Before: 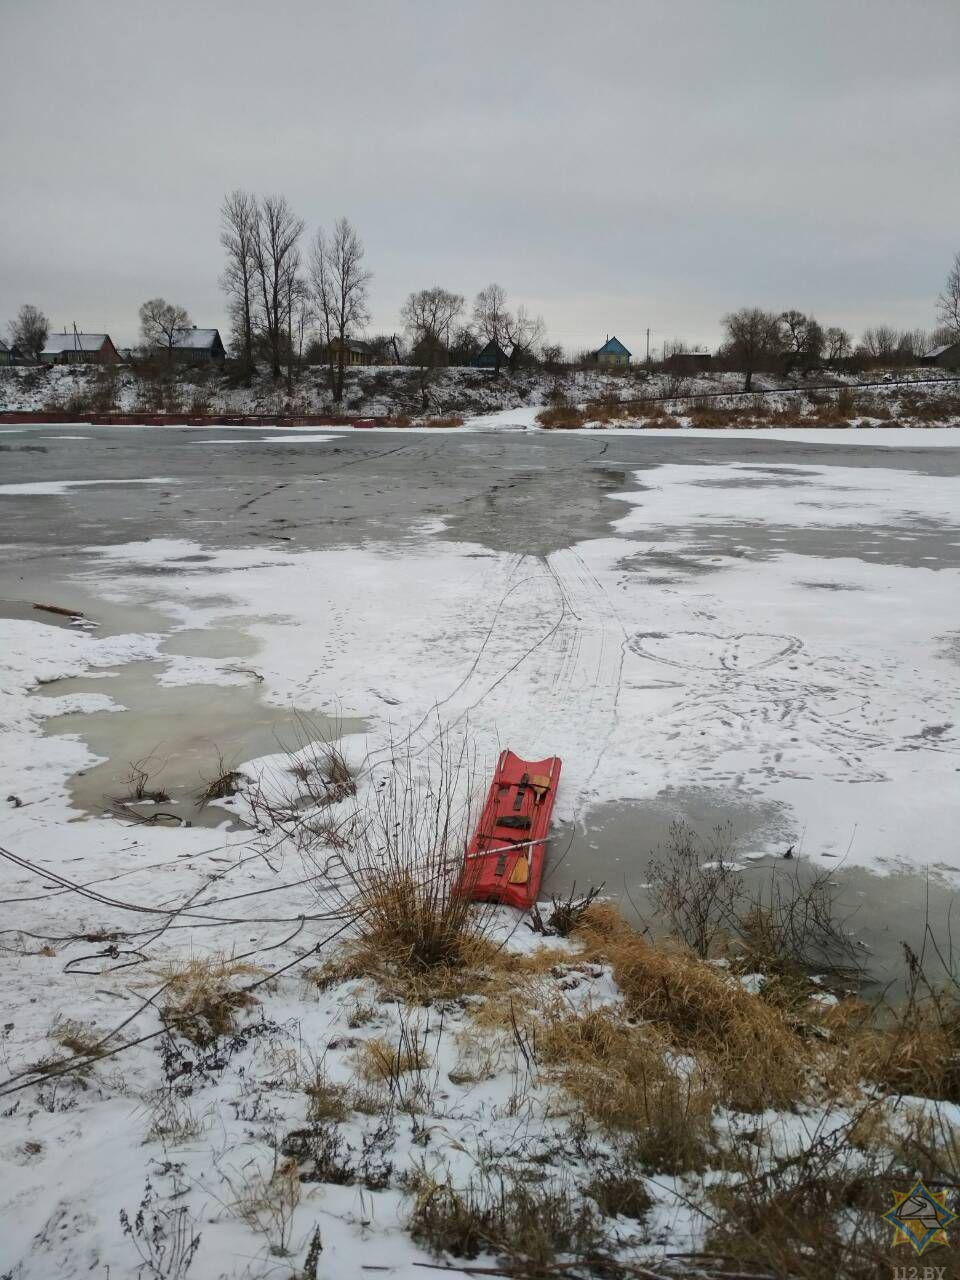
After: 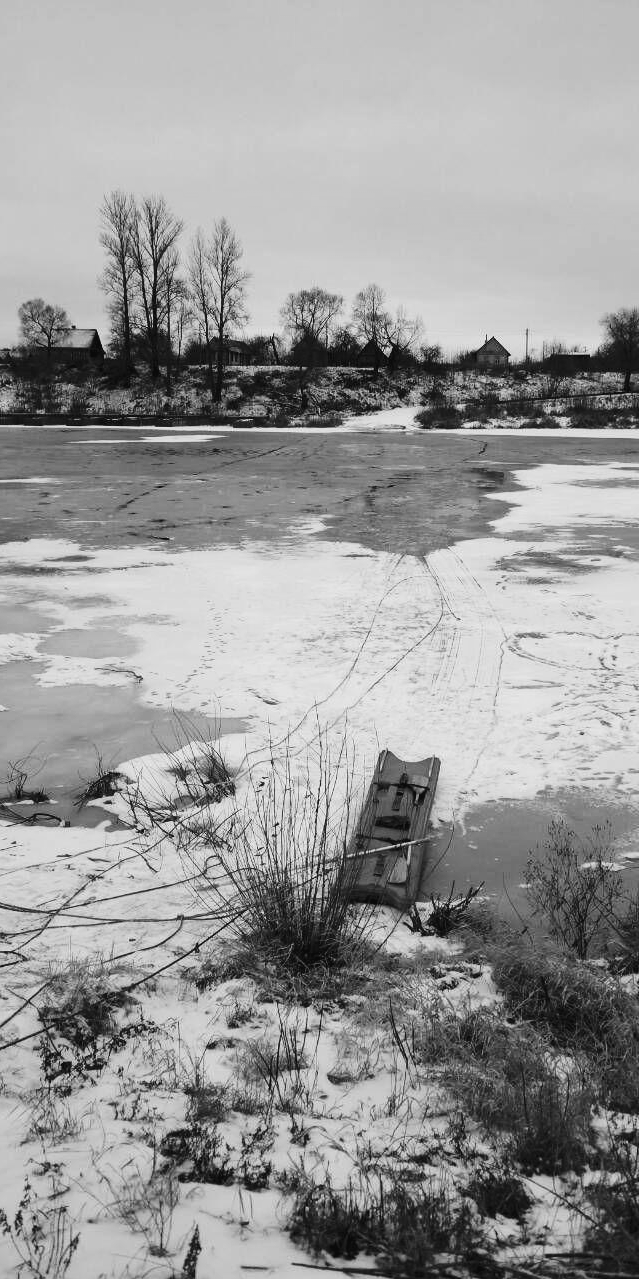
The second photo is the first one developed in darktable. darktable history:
crop and rotate: left 12.648%, right 20.685%
monochrome: on, module defaults
color correction: highlights a* -9.73, highlights b* -21.22
tone curve: curves: ch0 [(0, 0) (0.003, 0.025) (0.011, 0.025) (0.025, 0.025) (0.044, 0.026) (0.069, 0.033) (0.1, 0.053) (0.136, 0.078) (0.177, 0.108) (0.224, 0.153) (0.277, 0.213) (0.335, 0.286) (0.399, 0.372) (0.468, 0.467) (0.543, 0.565) (0.623, 0.675) (0.709, 0.775) (0.801, 0.863) (0.898, 0.936) (1, 1)], preserve colors none
